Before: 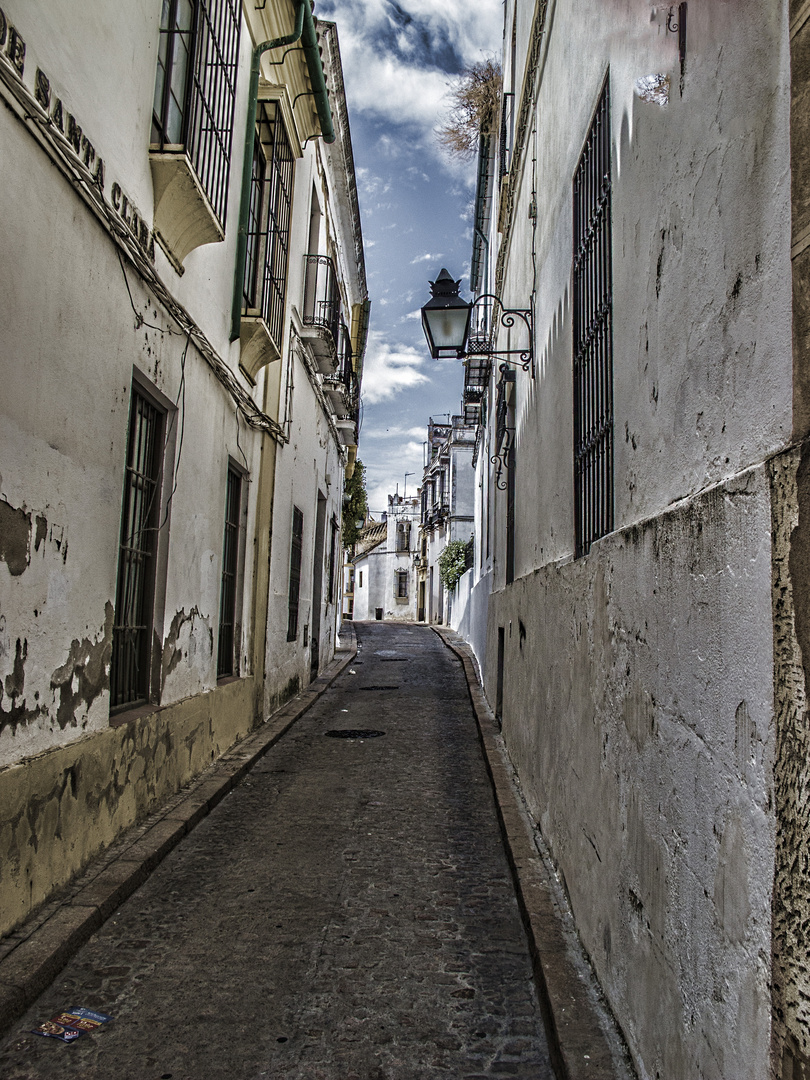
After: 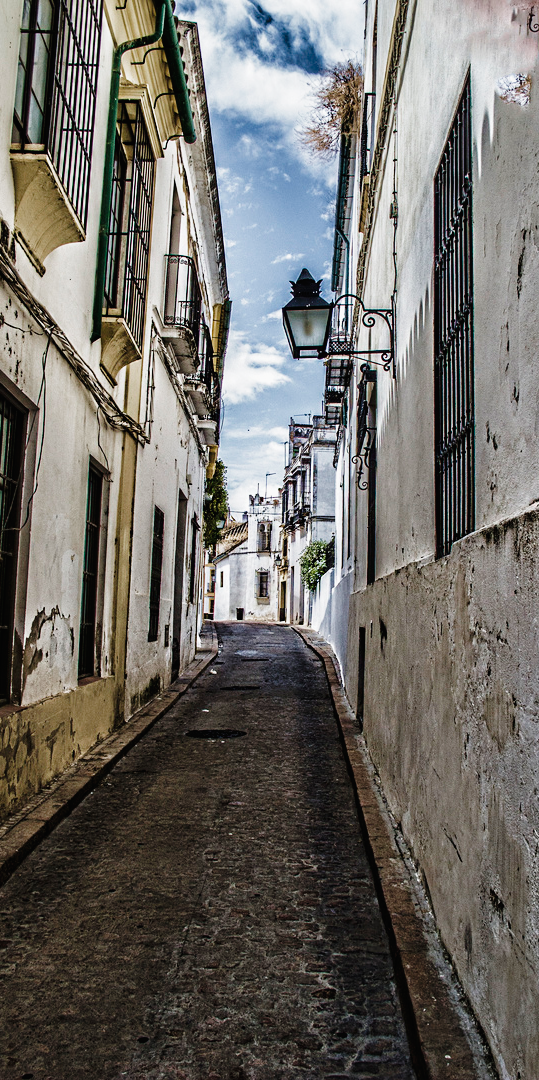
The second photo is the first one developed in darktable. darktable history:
tone curve: curves: ch0 [(0, 0.011) (0.053, 0.026) (0.174, 0.115) (0.398, 0.444) (0.673, 0.775) (0.829, 0.906) (0.991, 0.981)]; ch1 [(0, 0) (0.276, 0.206) (0.409, 0.383) (0.473, 0.458) (0.492, 0.501) (0.512, 0.513) (0.54, 0.543) (0.585, 0.617) (0.659, 0.686) (0.78, 0.8) (1, 1)]; ch2 [(0, 0) (0.438, 0.449) (0.473, 0.469) (0.503, 0.5) (0.523, 0.534) (0.562, 0.594) (0.612, 0.635) (0.695, 0.713) (1, 1)], preserve colors none
crop: left 17.181%, right 16.164%
